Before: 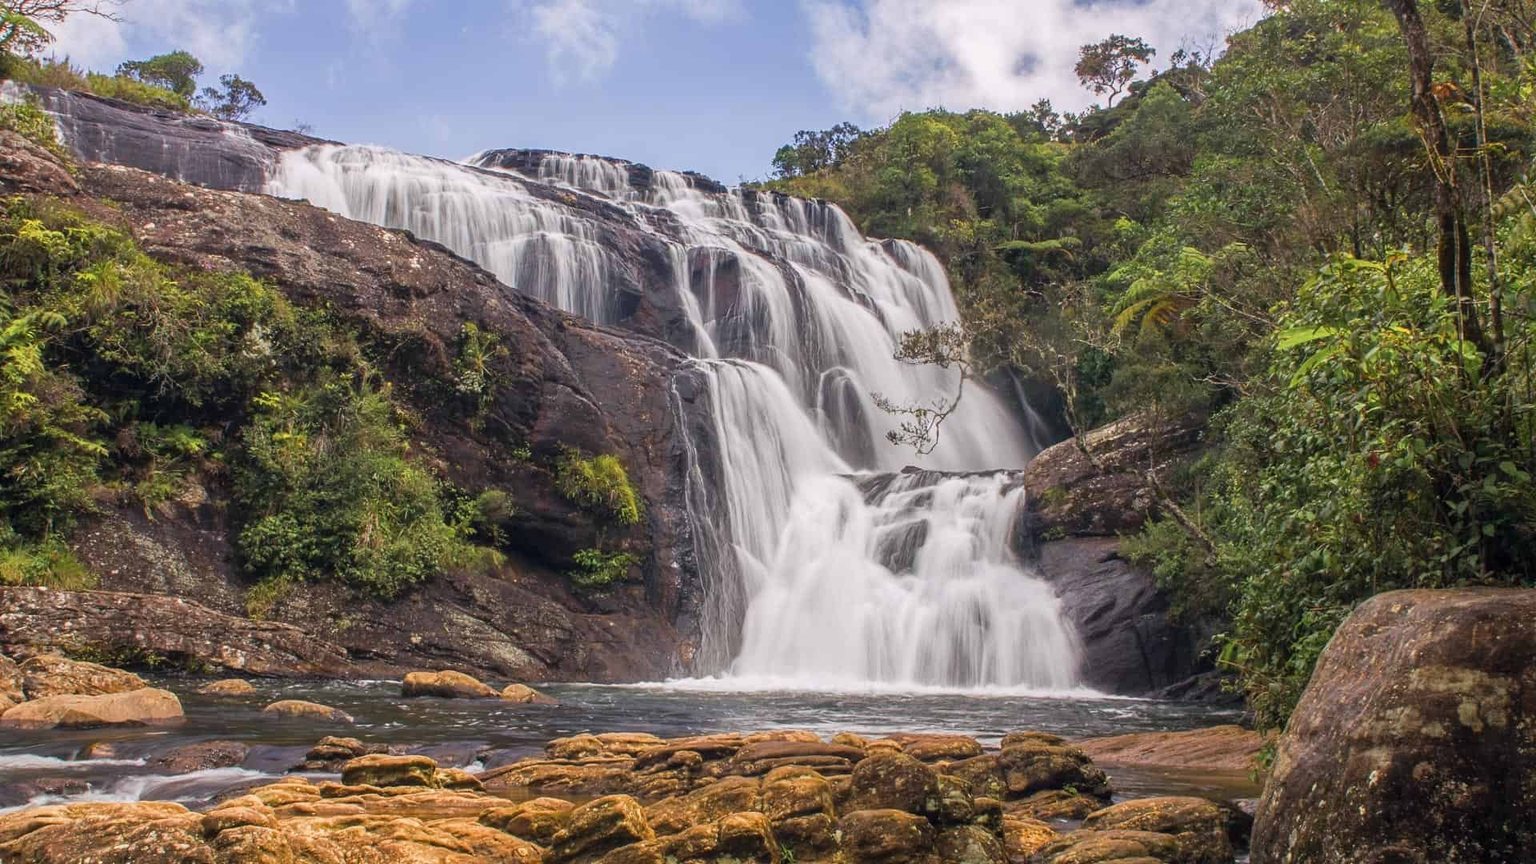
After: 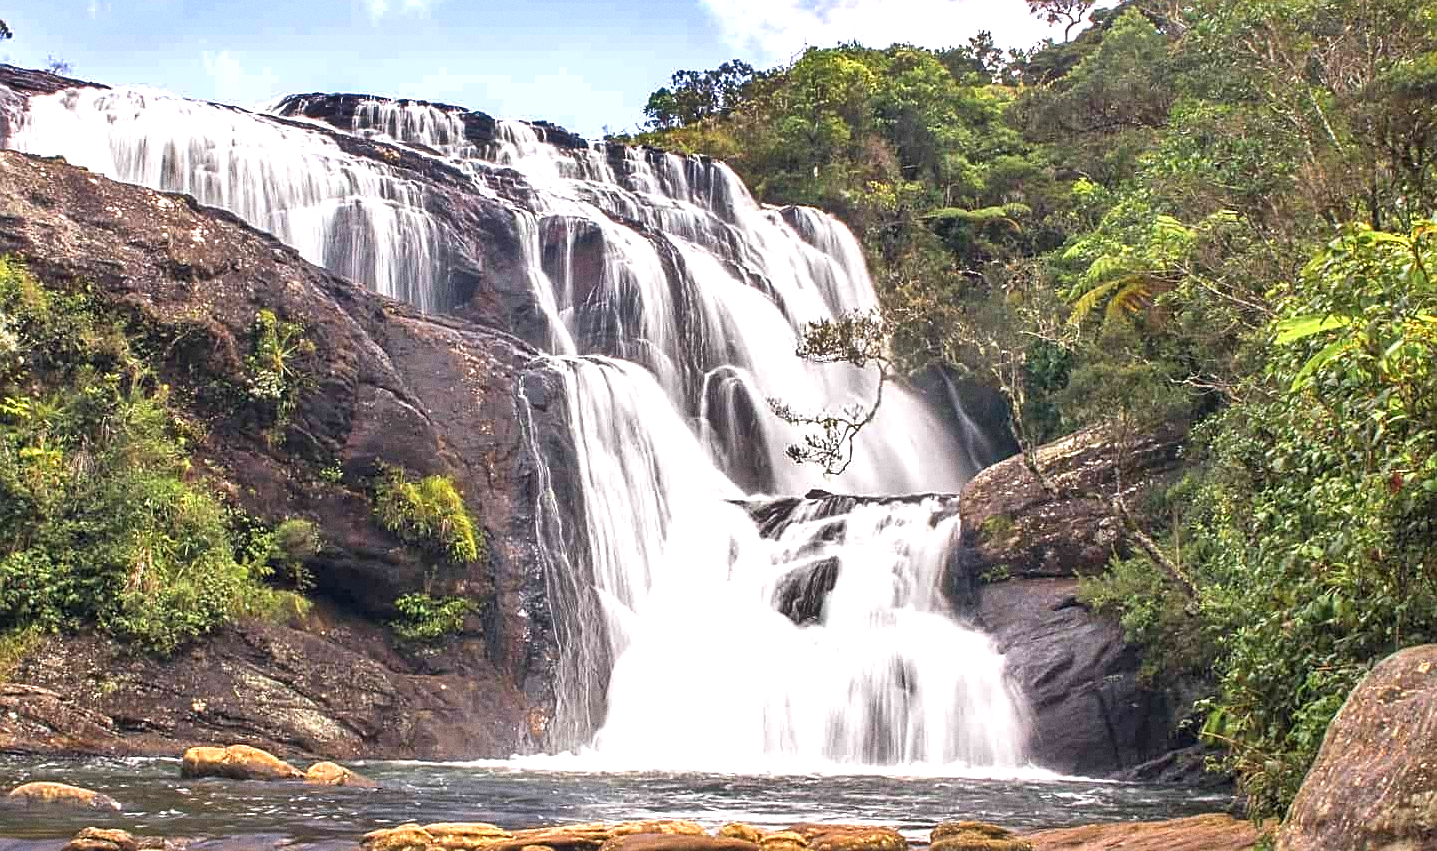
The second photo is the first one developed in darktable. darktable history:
exposure: black level correction 0.001, exposure 0.955 EV, compensate exposure bias true, compensate highlight preservation false
grain: coarseness 0.09 ISO
sharpen: on, module defaults
crop: left 16.768%, top 8.653%, right 8.362%, bottom 12.485%
shadows and highlights: soften with gaussian
